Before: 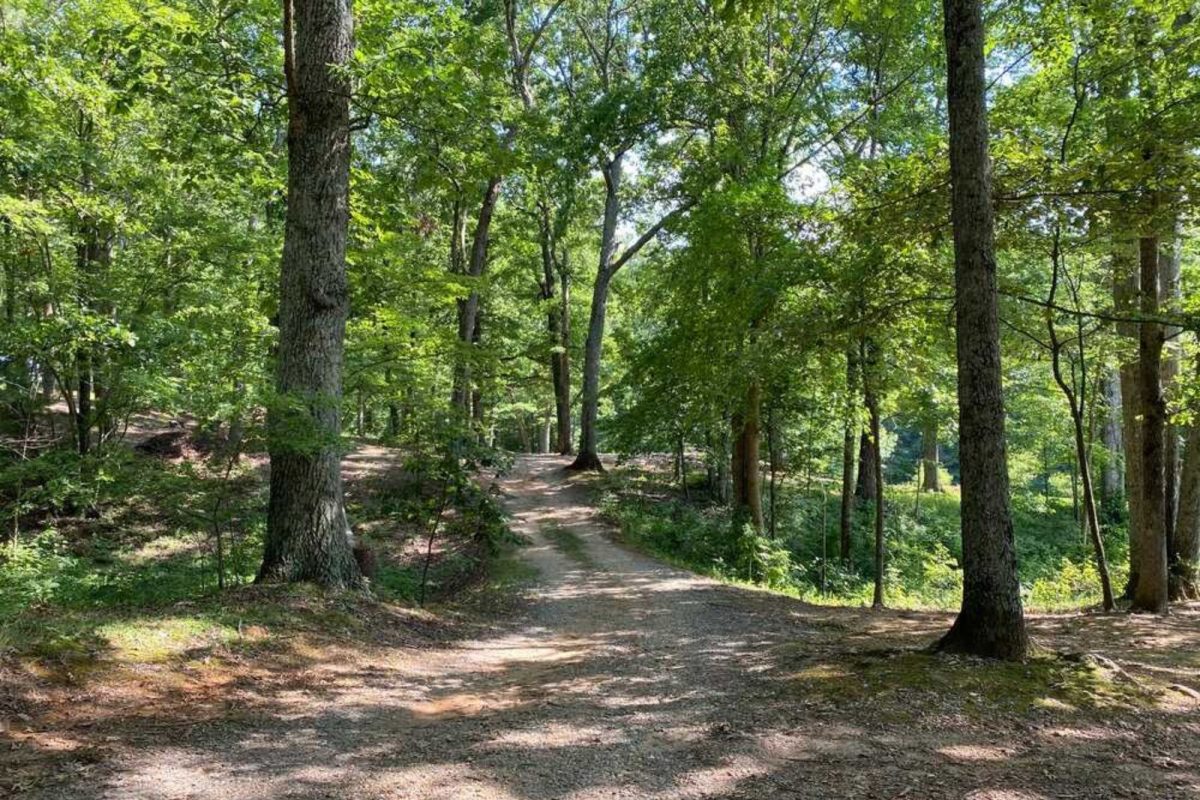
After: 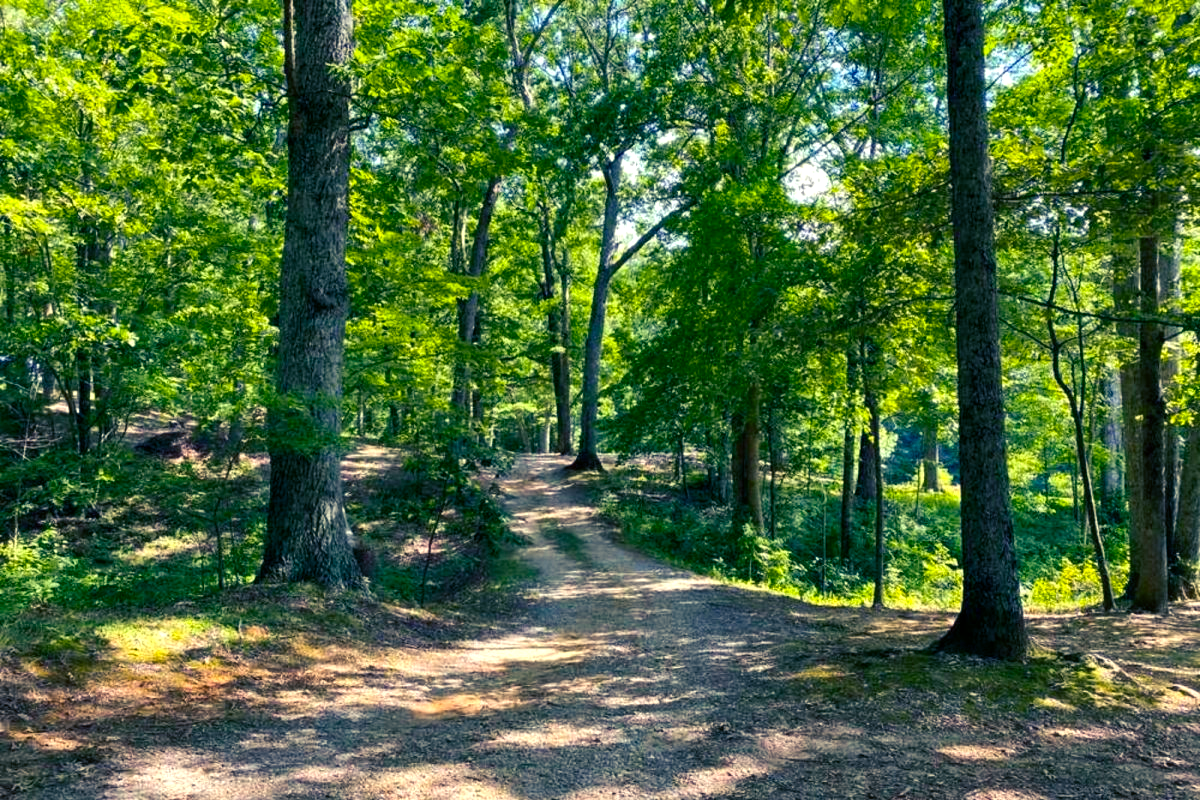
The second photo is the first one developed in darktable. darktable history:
color balance rgb: shadows lift › luminance -41.12%, shadows lift › chroma 14.321%, shadows lift › hue 257.68°, highlights gain › luminance 5.972%, highlights gain › chroma 2.57%, highlights gain › hue 91.28°, linear chroma grading › global chroma 8.757%, perceptual saturation grading › global saturation 25.067%, perceptual brilliance grading › highlights 9.734%, perceptual brilliance grading › mid-tones 4.677%, global vibrance 15.078%
exposure: black level correction 0.001, compensate exposure bias true, compensate highlight preservation false
